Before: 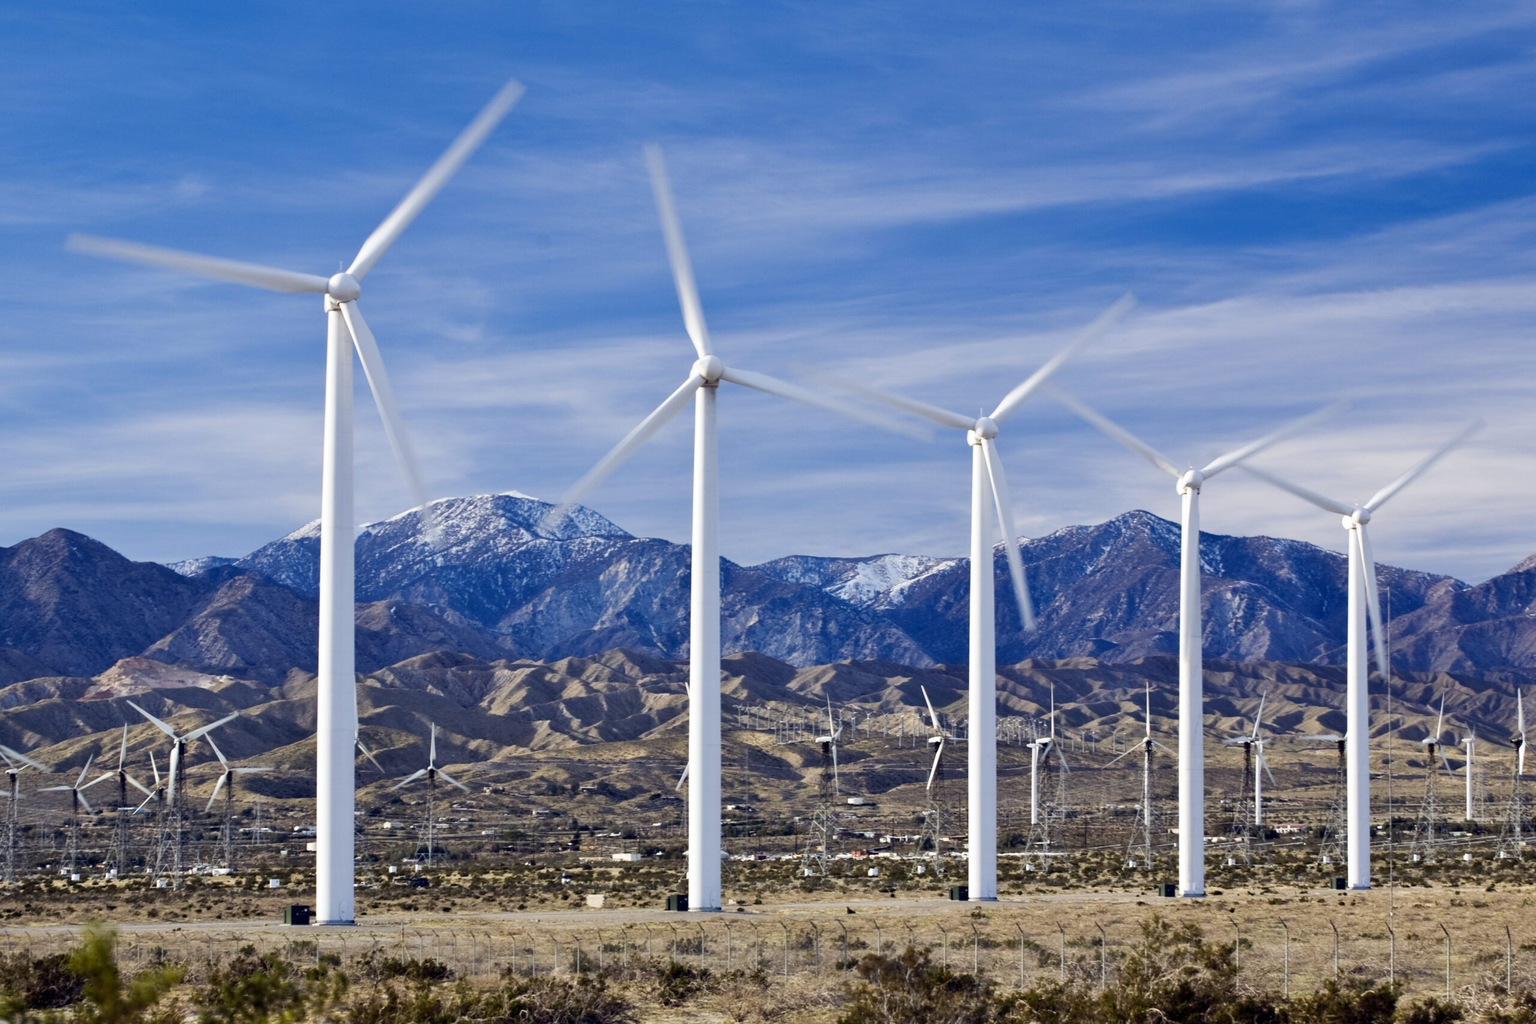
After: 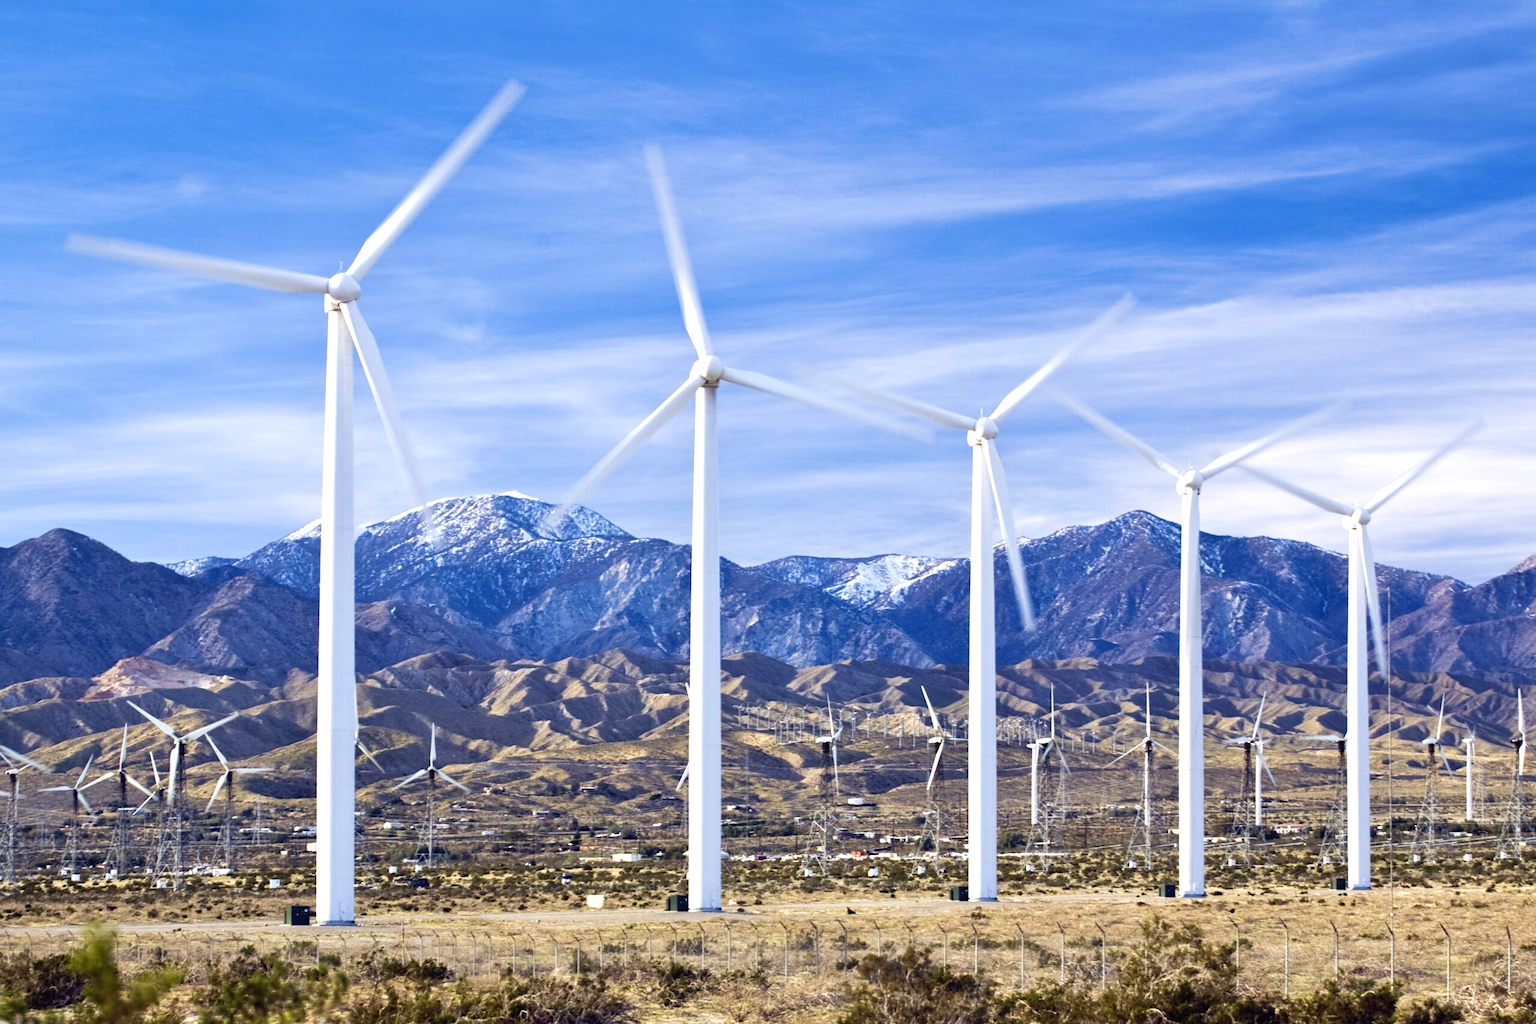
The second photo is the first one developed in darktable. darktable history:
exposure: black level correction 0, exposure 0.69 EV, compensate highlight preservation false
velvia: on, module defaults
contrast equalizer: y [[0.514, 0.573, 0.581, 0.508, 0.5, 0.5], [0.5 ×6], [0.5 ×6], [0 ×6], [0 ×6]], mix -0.189
